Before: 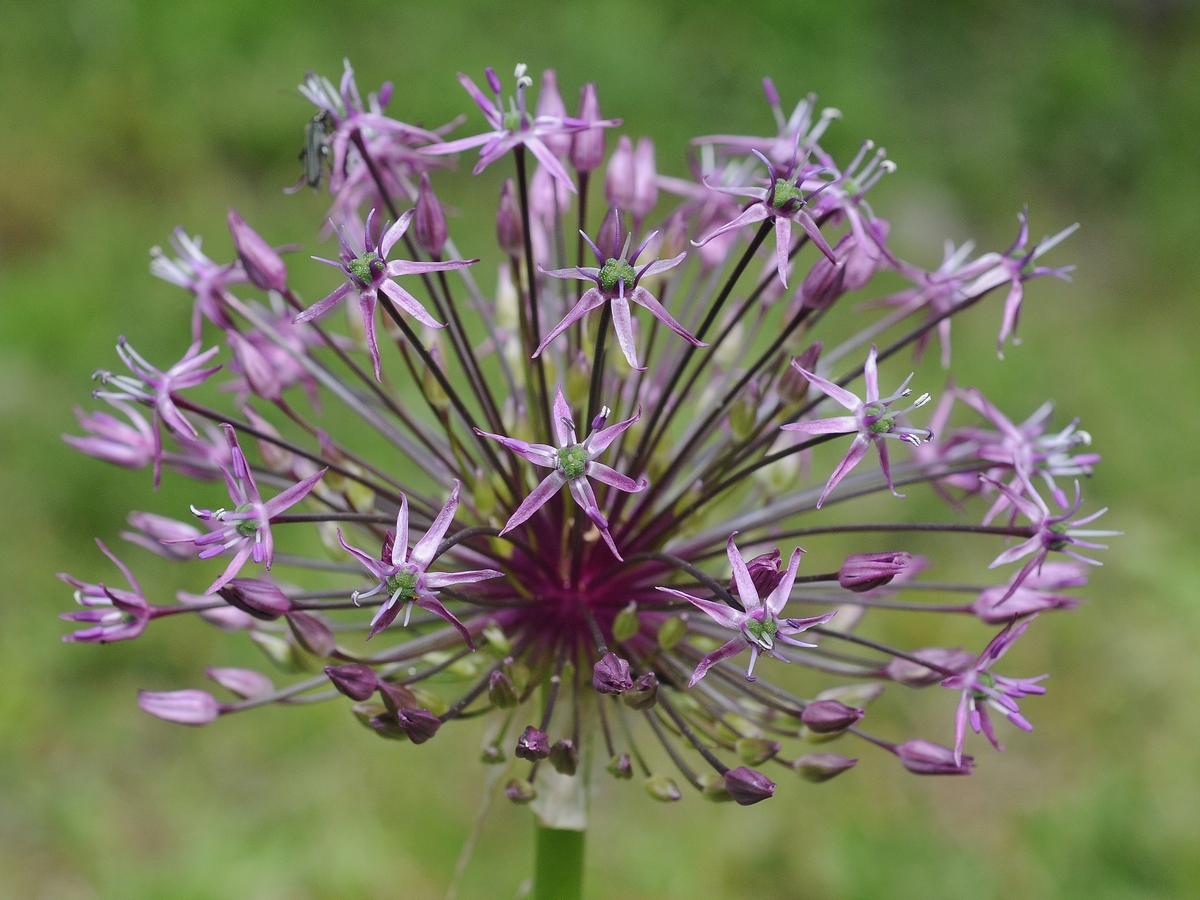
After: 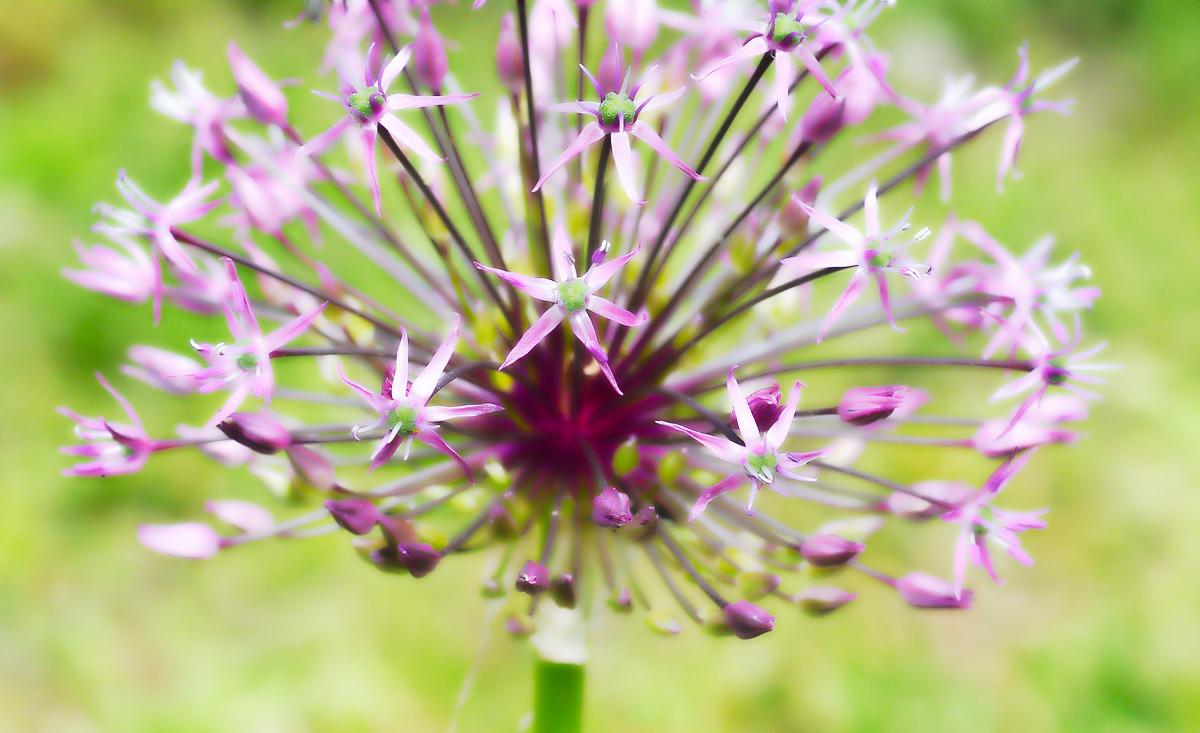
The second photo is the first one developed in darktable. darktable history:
lowpass: radius 4, soften with bilateral filter, unbound 0
base curve: curves: ch0 [(0, 0) (0.007, 0.004) (0.027, 0.03) (0.046, 0.07) (0.207, 0.54) (0.442, 0.872) (0.673, 0.972) (1, 1)], preserve colors none
crop and rotate: top 18.507%
